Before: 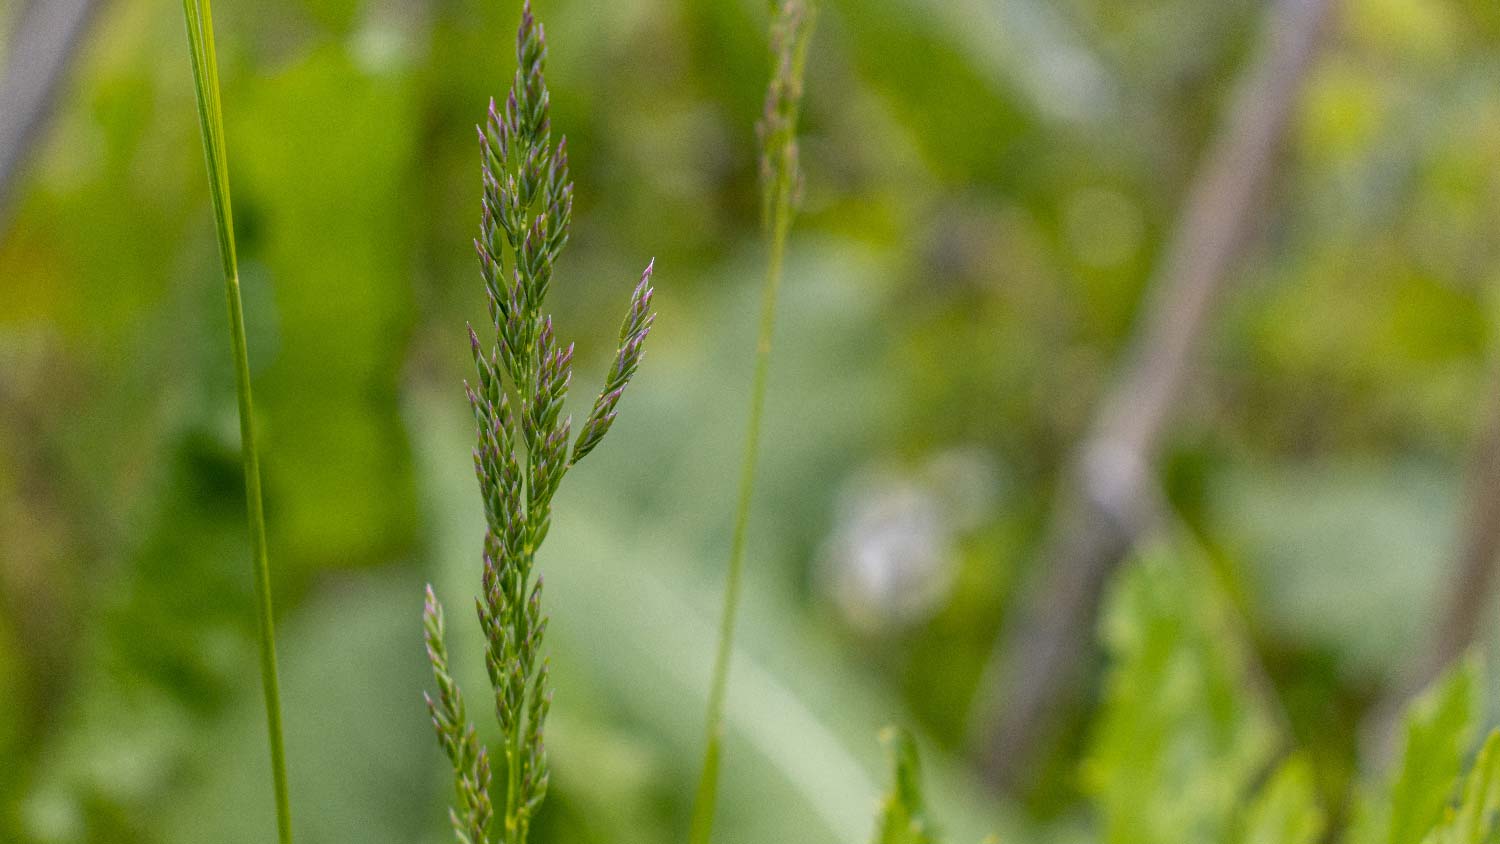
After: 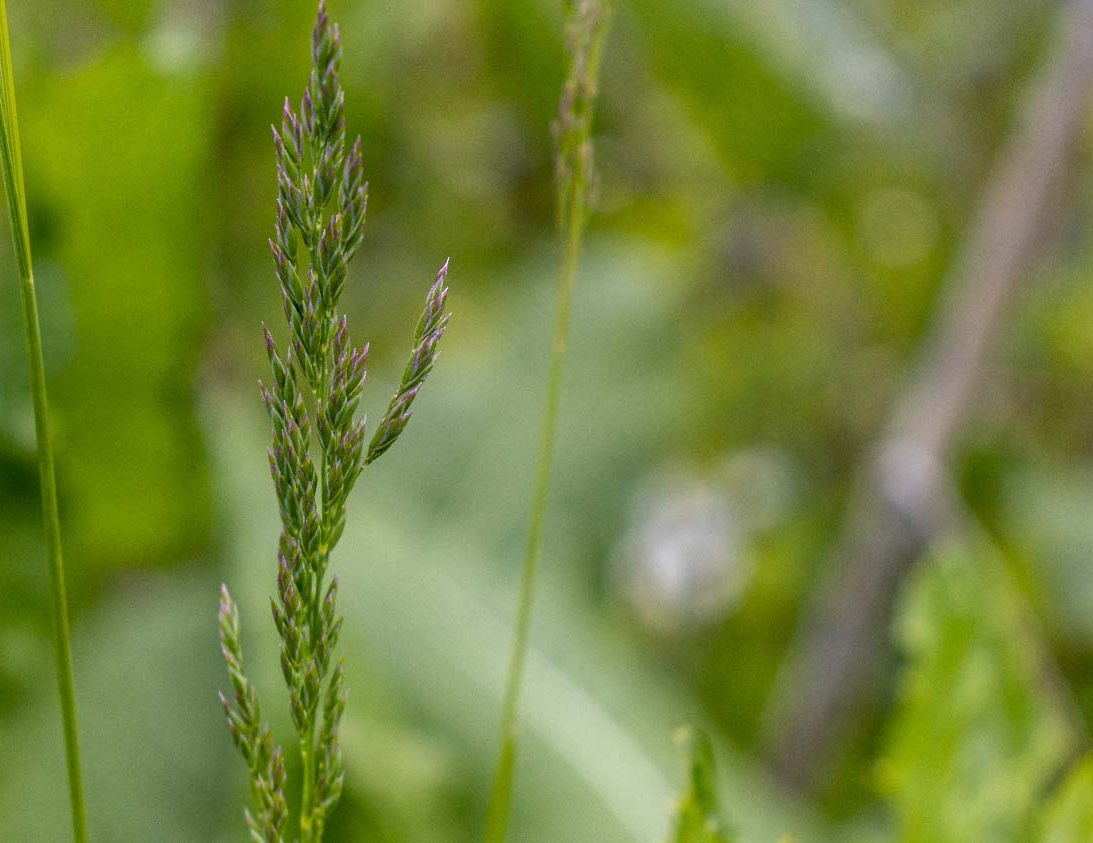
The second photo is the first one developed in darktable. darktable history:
crop: left 13.68%, right 13.414%
